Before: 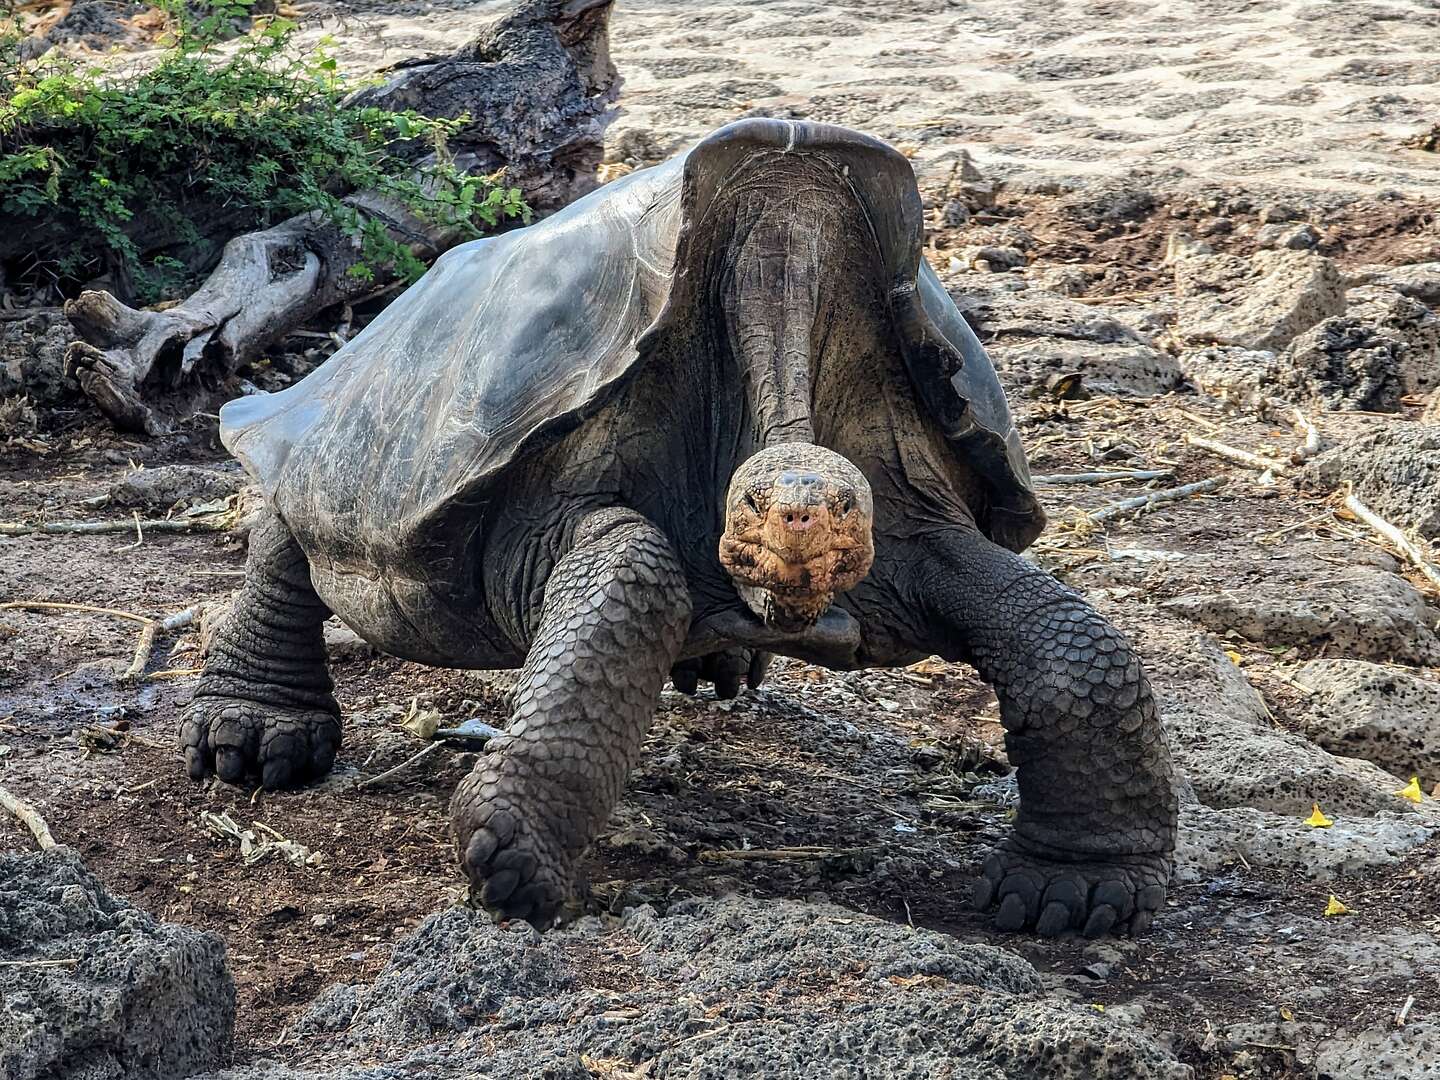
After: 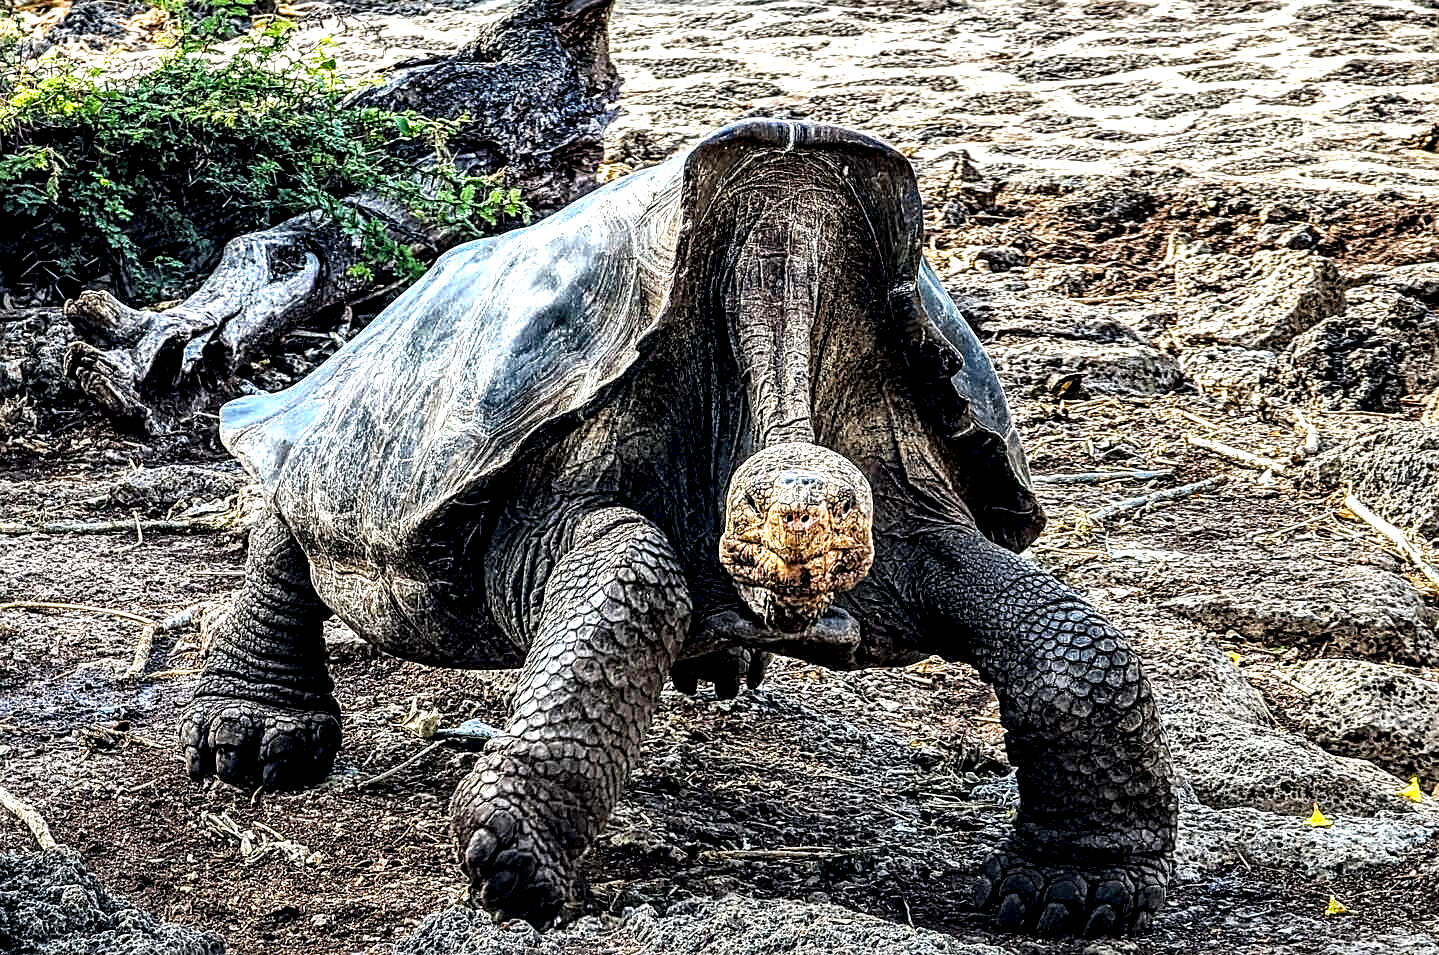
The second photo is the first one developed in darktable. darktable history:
color balance rgb: linear chroma grading › global chroma 15%, perceptual saturation grading › global saturation 30%
graduated density: rotation -180°, offset 24.95
tone equalizer: on, module defaults
local contrast: highlights 115%, shadows 42%, detail 293%
shadows and highlights: shadows 25, highlights -25
crop and rotate: top 0%, bottom 11.49%
sharpen: radius 2.676, amount 0.669
tone curve: curves: ch0 [(0, 0) (0.003, 0.051) (0.011, 0.054) (0.025, 0.056) (0.044, 0.07) (0.069, 0.092) (0.1, 0.119) (0.136, 0.149) (0.177, 0.189) (0.224, 0.231) (0.277, 0.278) (0.335, 0.329) (0.399, 0.386) (0.468, 0.454) (0.543, 0.524) (0.623, 0.603) (0.709, 0.687) (0.801, 0.776) (0.898, 0.878) (1, 1)], preserve colors none
